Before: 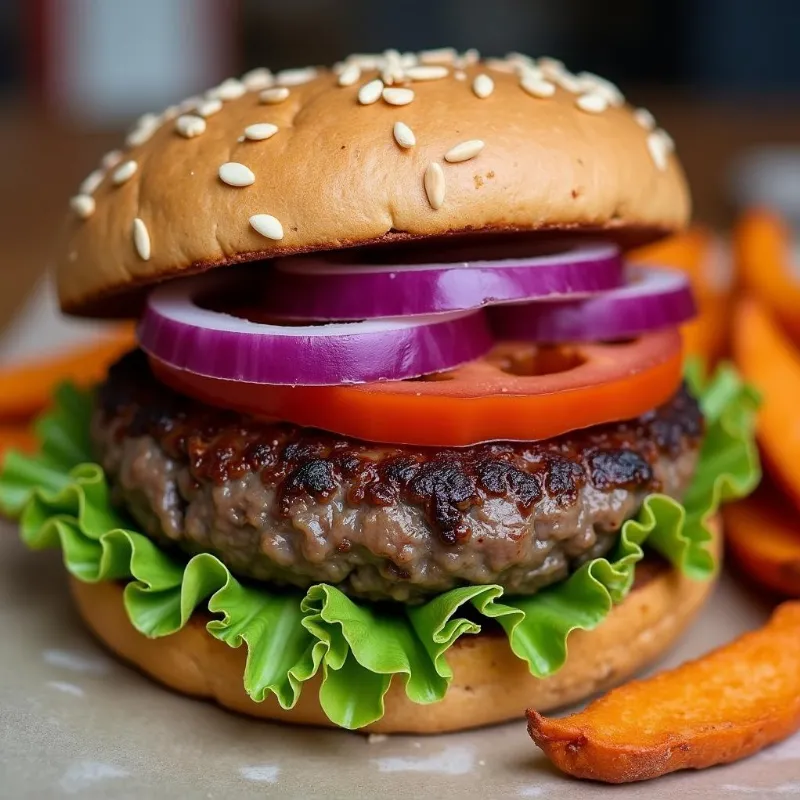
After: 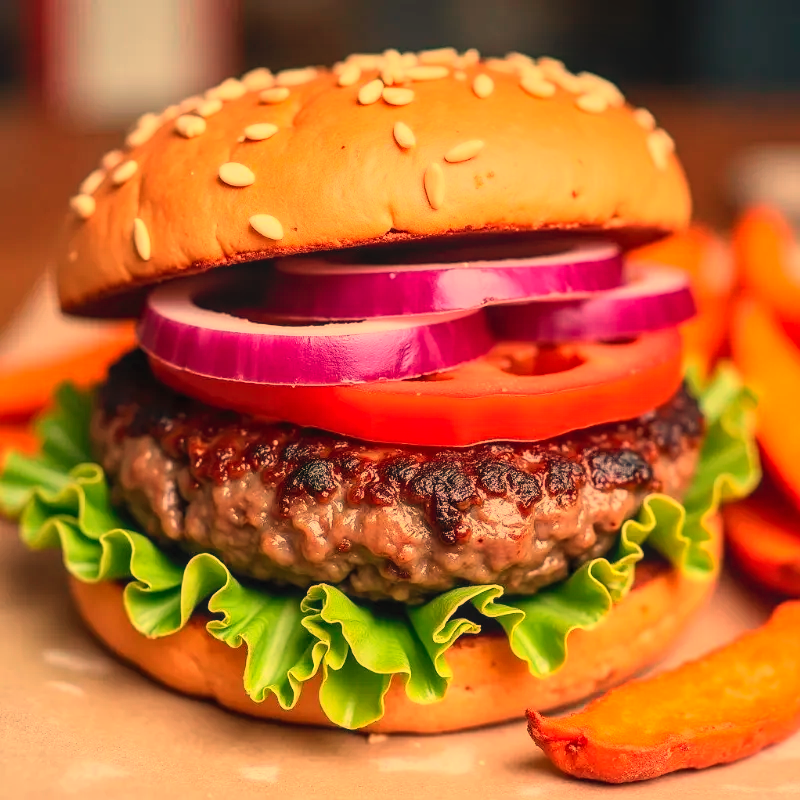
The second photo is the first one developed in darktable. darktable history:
color calibration: illuminant Planckian (black body), adaptation linear Bradford (ICC v4), x 0.364, y 0.367, temperature 4417.56 K, saturation algorithm version 1 (2020)
contrast brightness saturation: contrast 0.2, brightness 0.16, saturation 0.22
local contrast: detail 110%
white balance: red 1.467, blue 0.684
